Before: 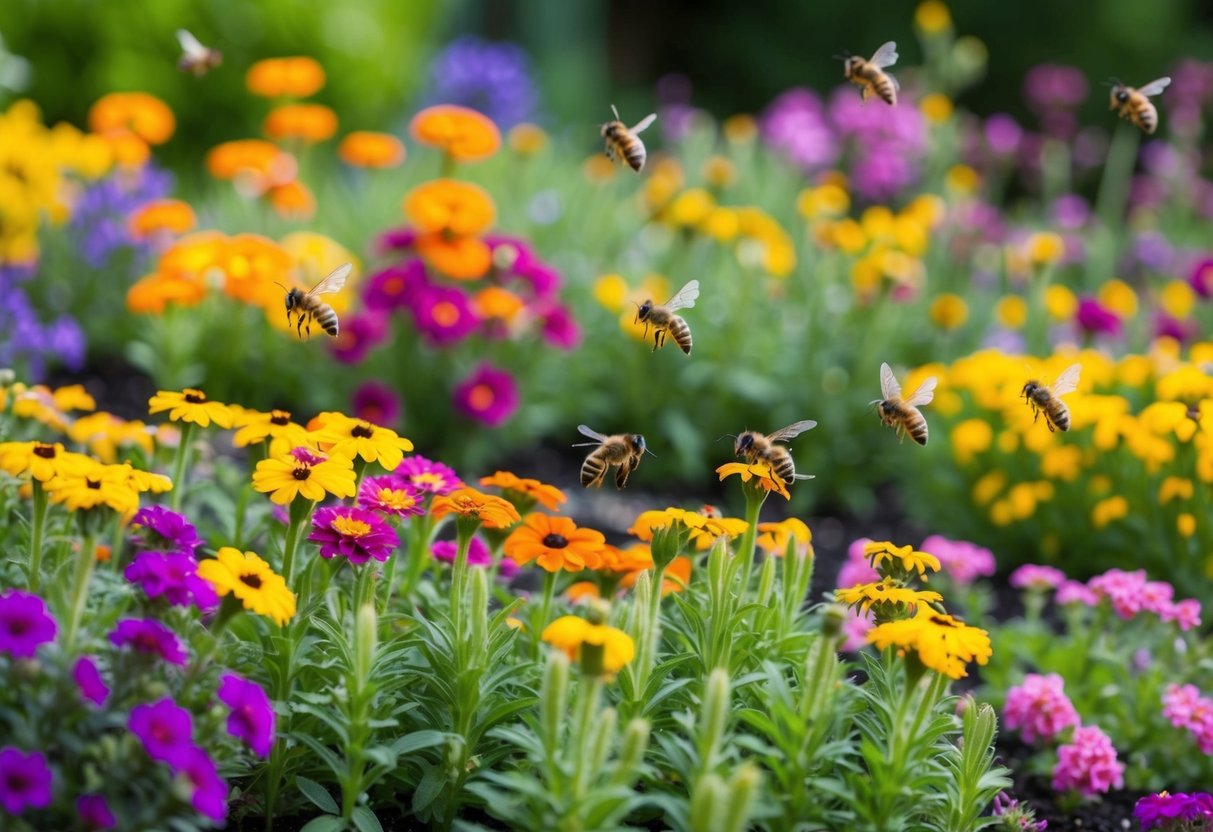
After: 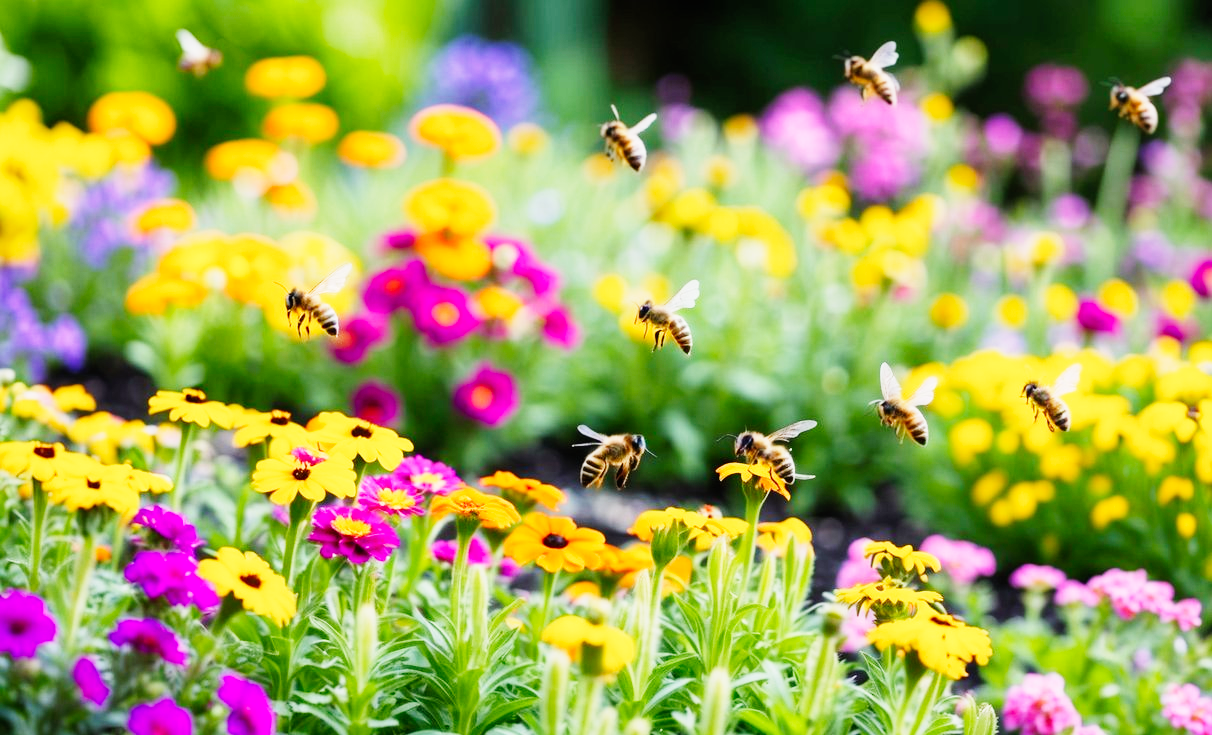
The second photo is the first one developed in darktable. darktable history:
crop and rotate: top 0%, bottom 11.559%
base curve: curves: ch0 [(0, 0) (0, 0.001) (0.001, 0.001) (0.004, 0.002) (0.007, 0.004) (0.015, 0.013) (0.033, 0.045) (0.052, 0.096) (0.075, 0.17) (0.099, 0.241) (0.163, 0.42) (0.219, 0.55) (0.259, 0.616) (0.327, 0.722) (0.365, 0.765) (0.522, 0.873) (0.547, 0.881) (0.689, 0.919) (0.826, 0.952) (1, 1)], preserve colors none
